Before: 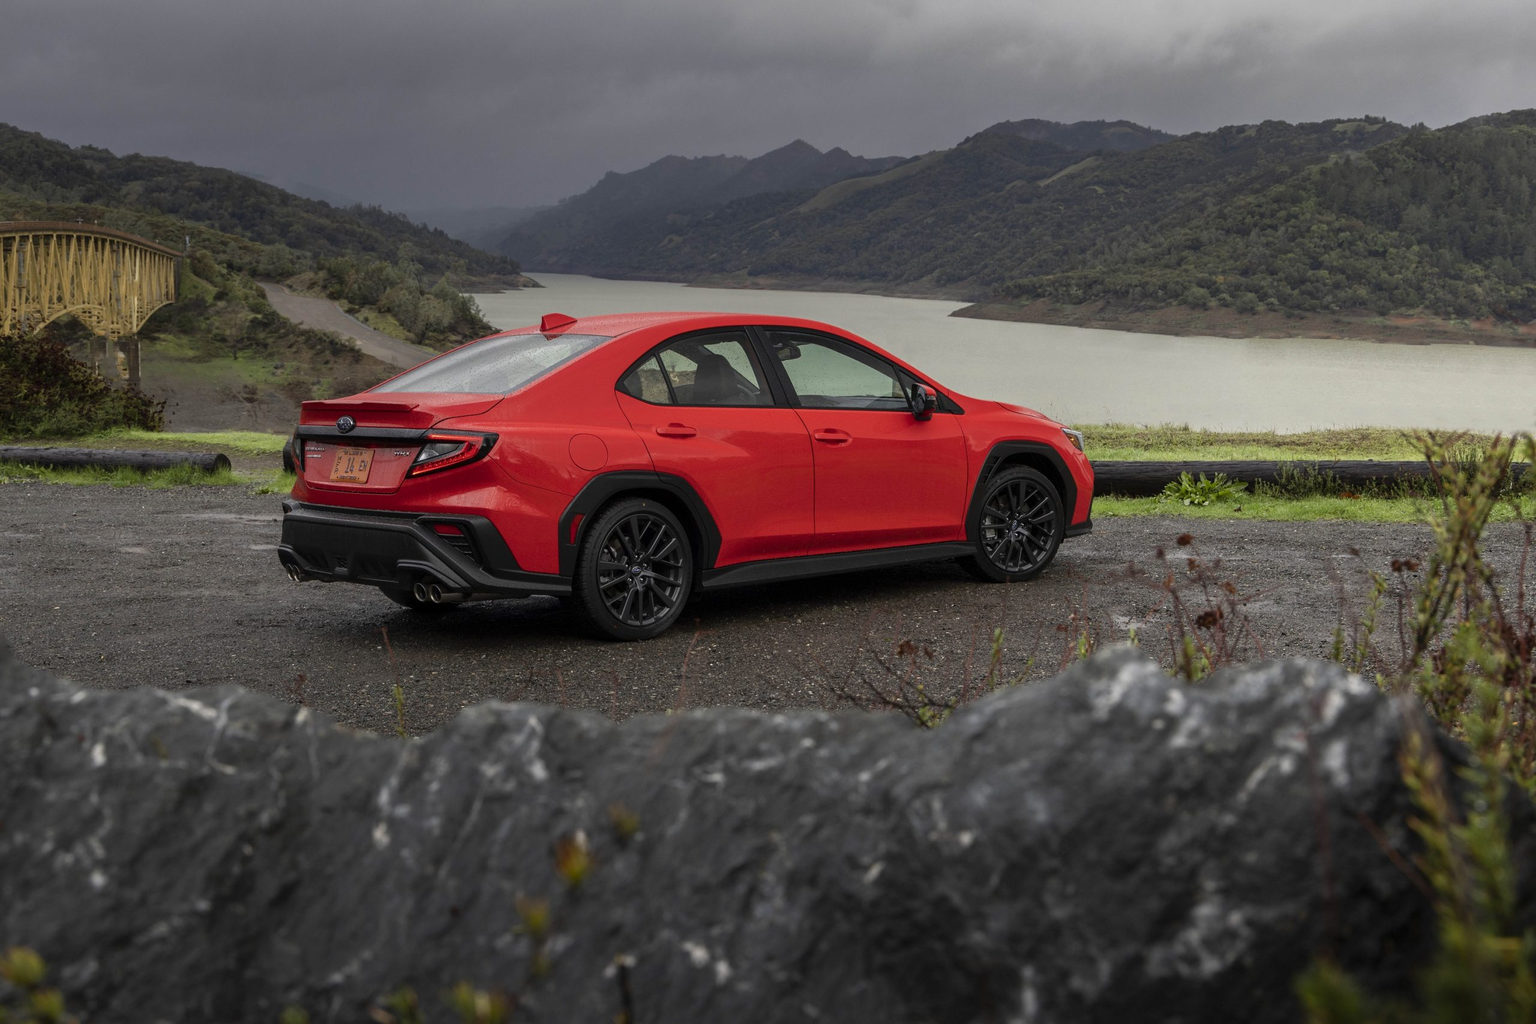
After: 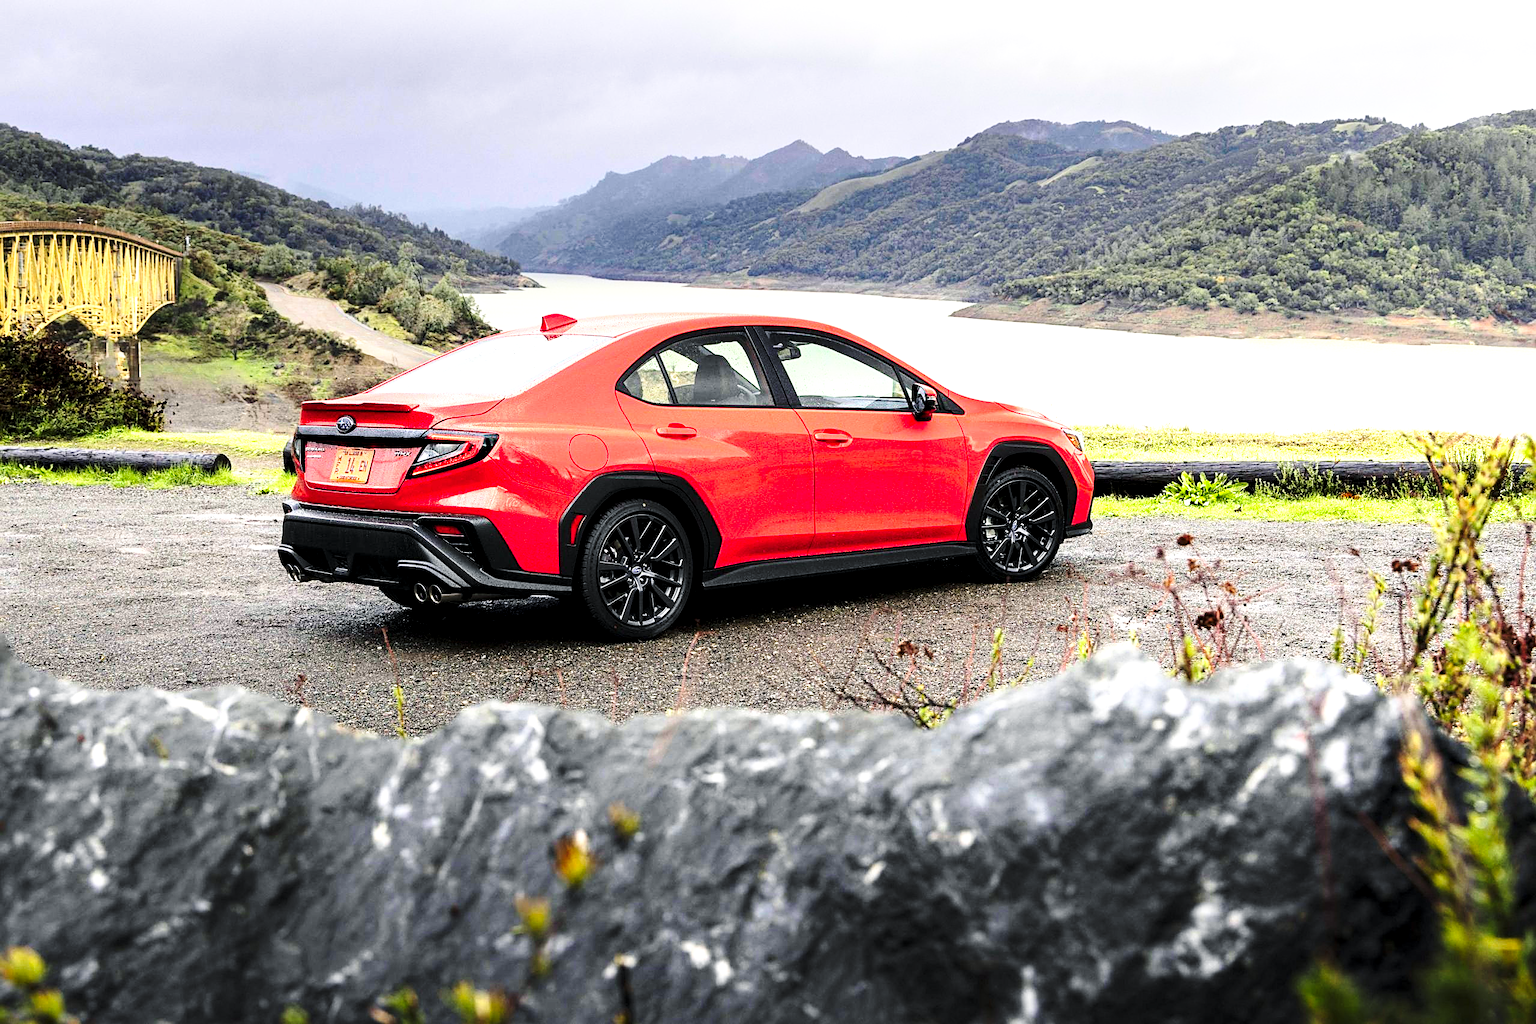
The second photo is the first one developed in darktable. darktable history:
tone equalizer: -8 EV -0.761 EV, -7 EV -0.708 EV, -6 EV -0.562 EV, -5 EV -0.395 EV, -3 EV 0.387 EV, -2 EV 0.6 EV, -1 EV 0.694 EV, +0 EV 0.733 EV
color balance rgb: shadows lift › chroma 2.059%, shadows lift › hue 246.92°, perceptual saturation grading › global saturation 0.566%, global vibrance 20%
contrast brightness saturation: contrast 0.198, brightness 0.16, saturation 0.219
contrast equalizer: y [[0.6 ×6], [0.55 ×6], [0 ×6], [0 ×6], [0 ×6]], mix 0.301
base curve: curves: ch0 [(0, 0) (0.026, 0.03) (0.109, 0.232) (0.351, 0.748) (0.669, 0.968) (1, 1)], preserve colors none
sharpen: on, module defaults
exposure: exposure 0.295 EV, compensate exposure bias true, compensate highlight preservation false
local contrast: highlights 106%, shadows 103%, detail 119%, midtone range 0.2
